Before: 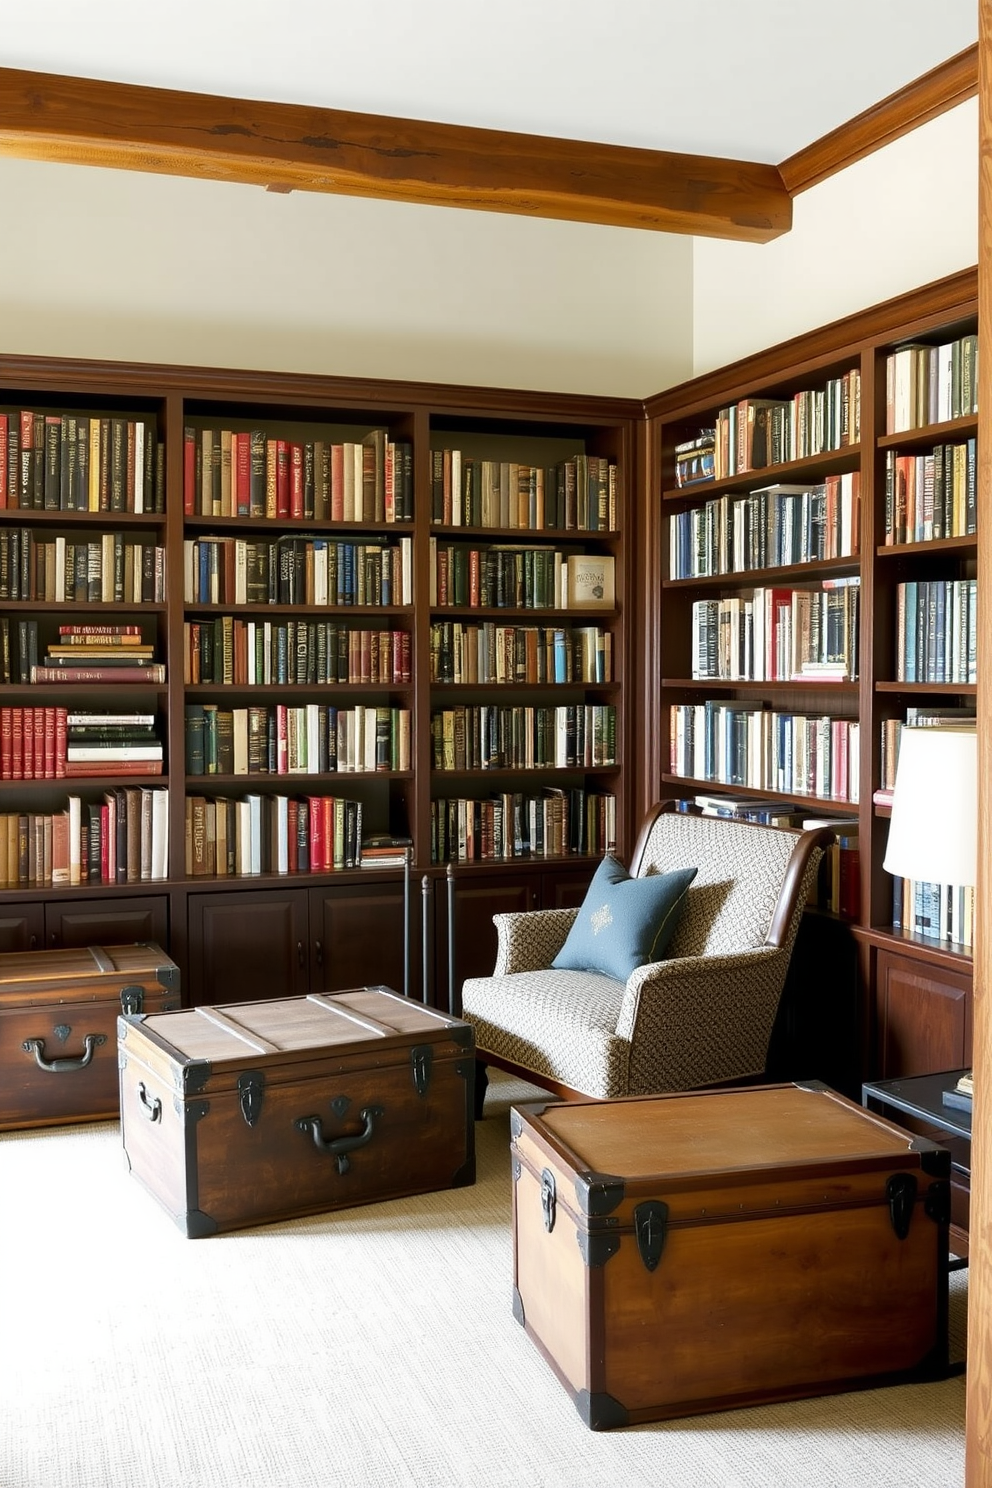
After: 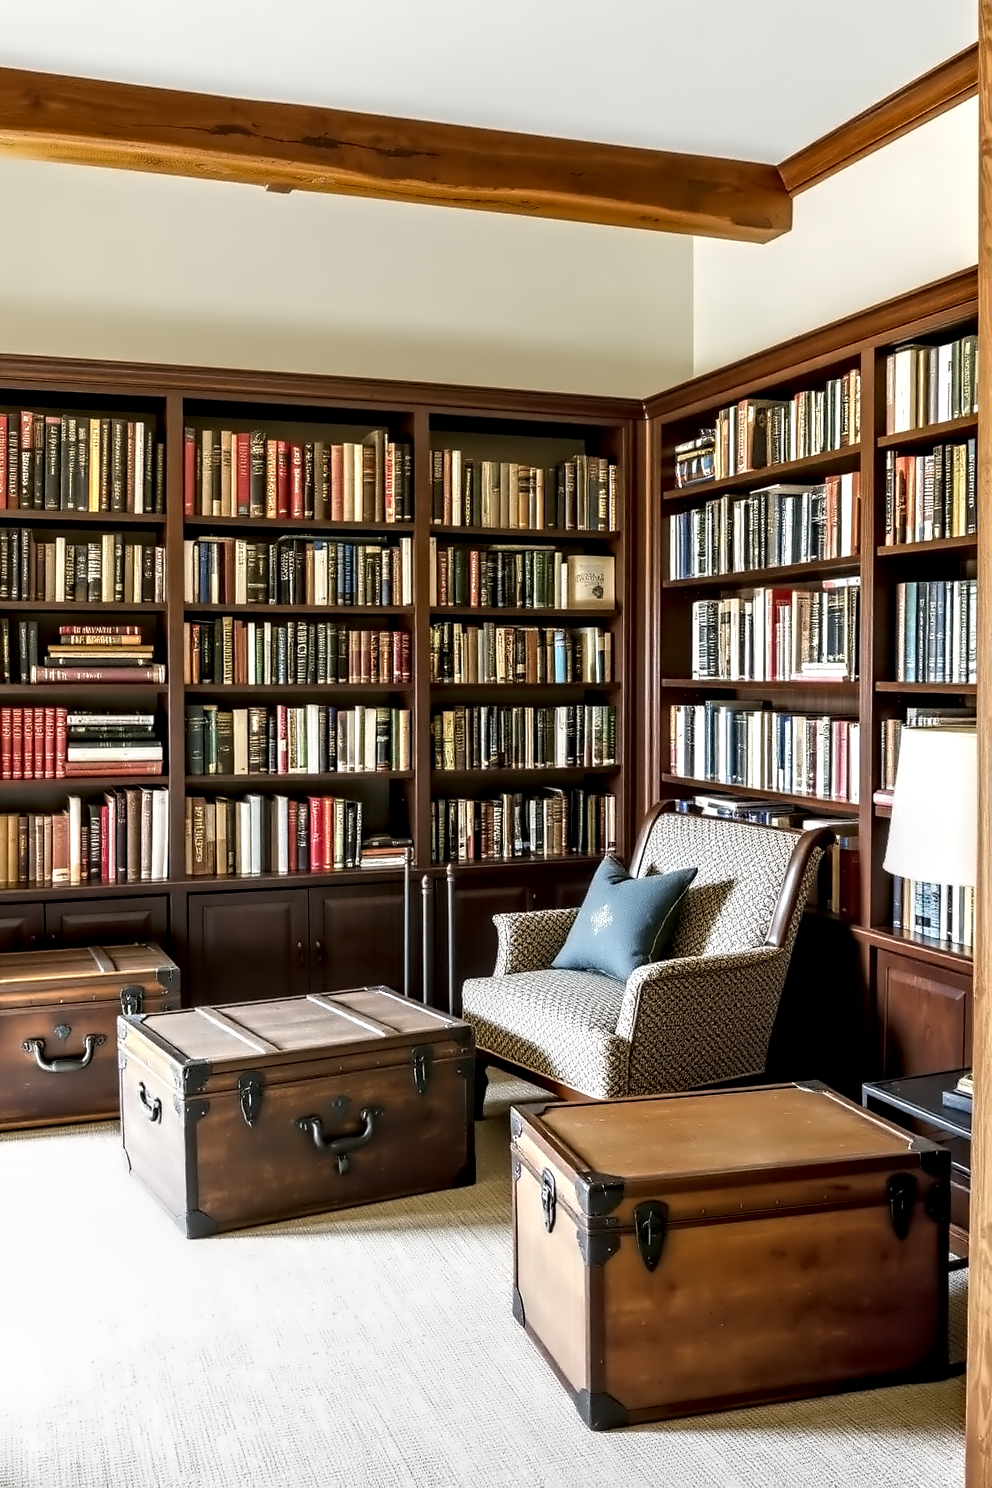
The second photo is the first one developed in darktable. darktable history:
local contrast: detail 130%
contrast equalizer: y [[0.5, 0.542, 0.583, 0.625, 0.667, 0.708], [0.5 ×6], [0.5 ×6], [0, 0.033, 0.067, 0.1, 0.133, 0.167], [0, 0.05, 0.1, 0.15, 0.2, 0.25]]
